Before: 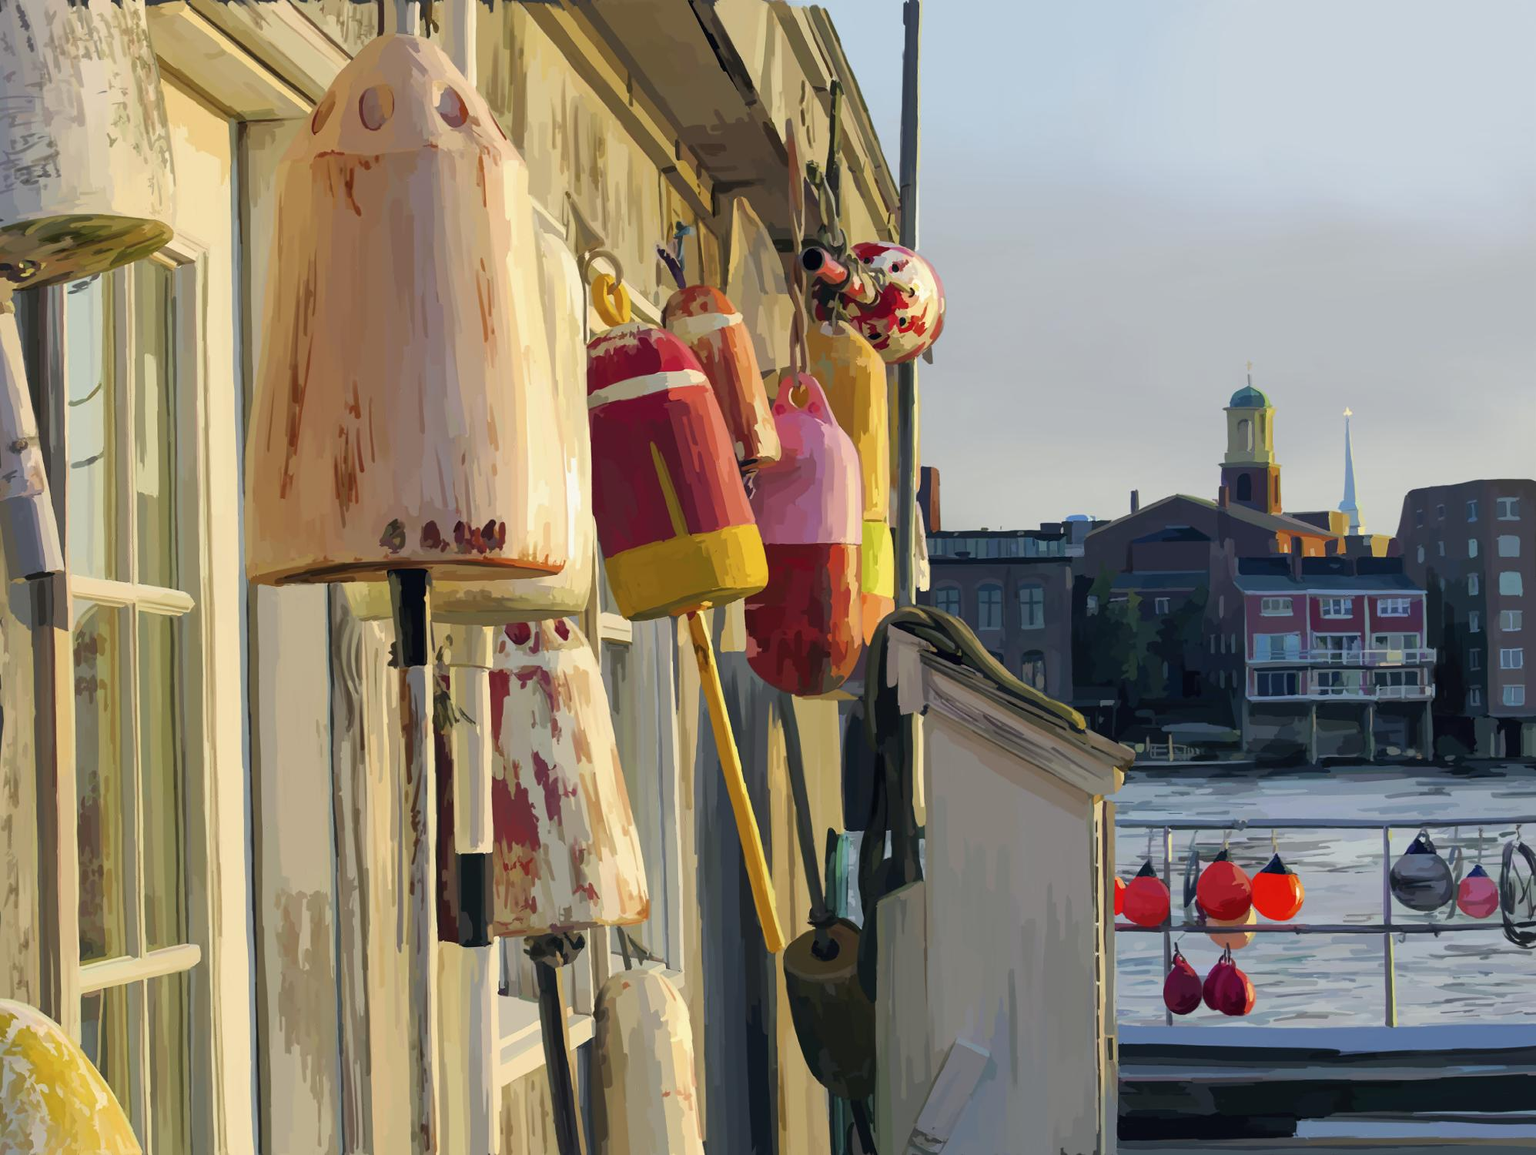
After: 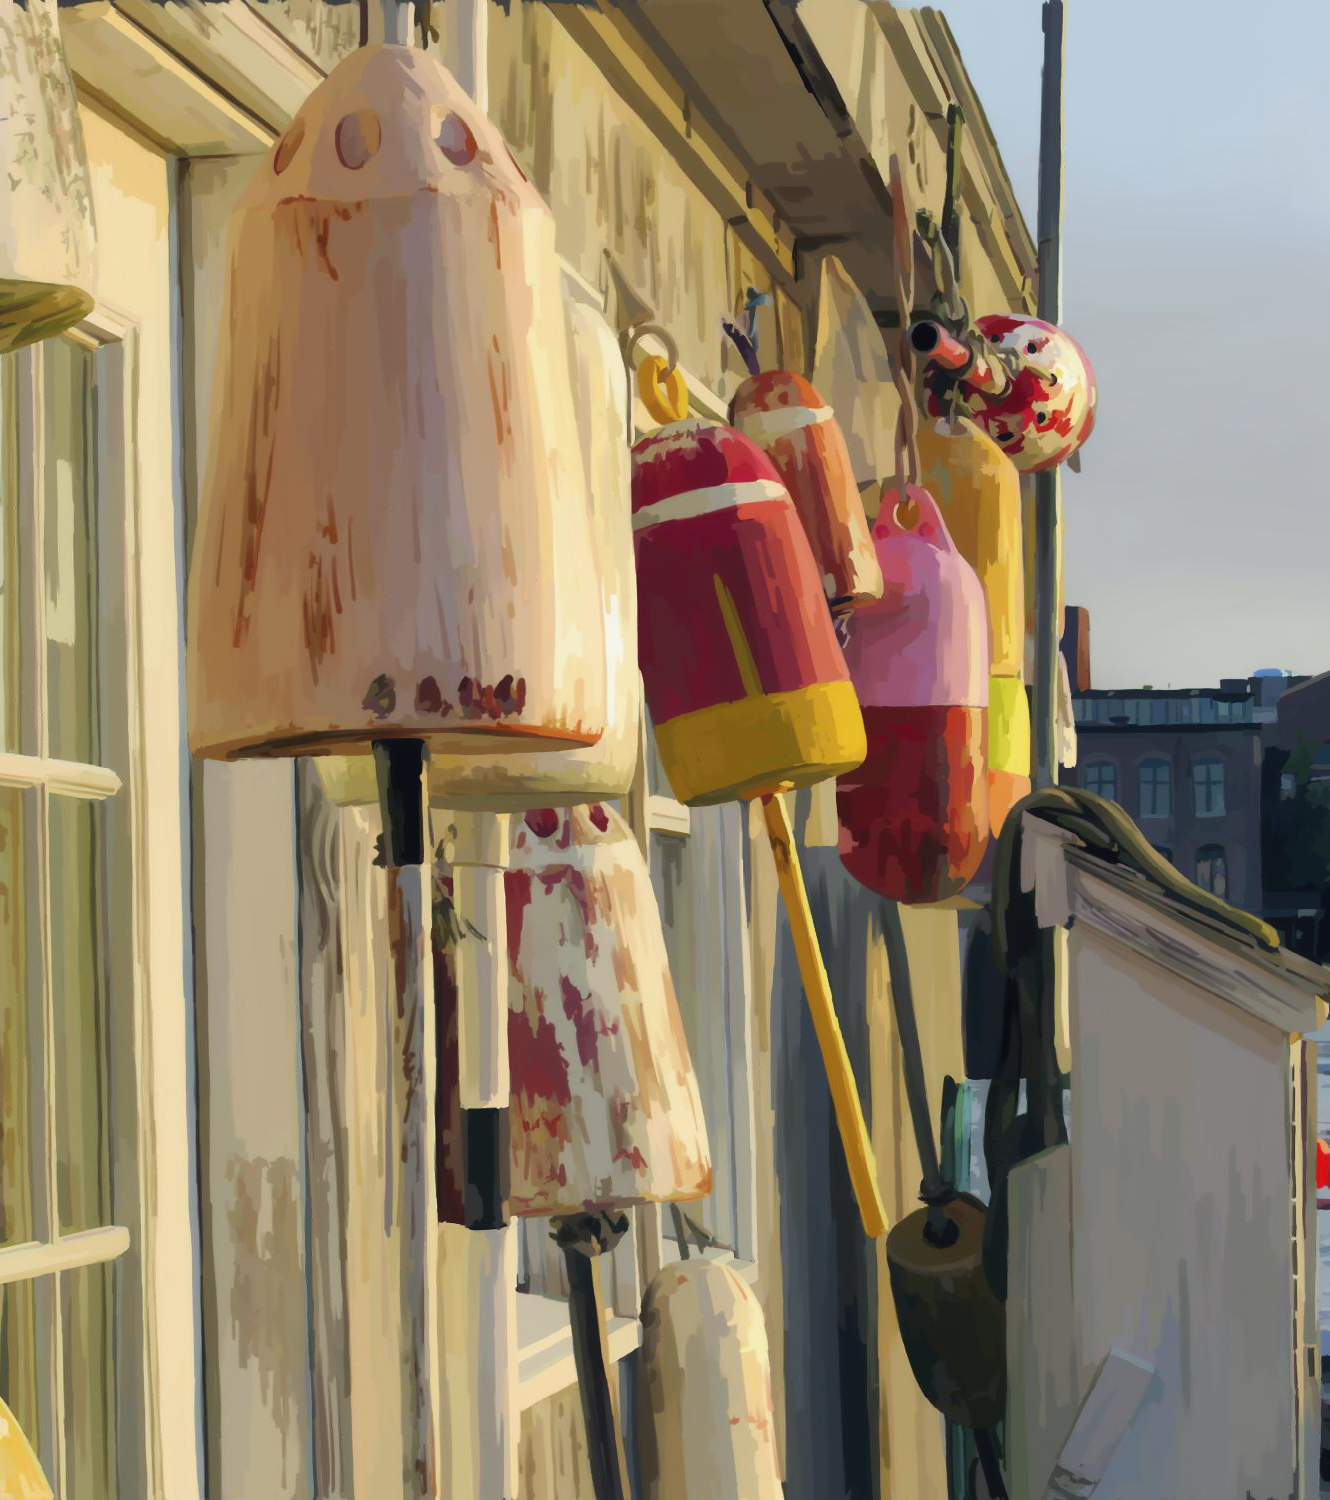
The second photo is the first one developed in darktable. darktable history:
contrast equalizer: octaves 7, y [[0.502, 0.505, 0.512, 0.529, 0.564, 0.588], [0.5 ×6], [0.502, 0.505, 0.512, 0.529, 0.564, 0.588], [0, 0.001, 0.001, 0.004, 0.008, 0.011], [0, 0.001, 0.001, 0.004, 0.008, 0.011]], mix -1
crop and rotate: left 6.617%, right 26.717%
